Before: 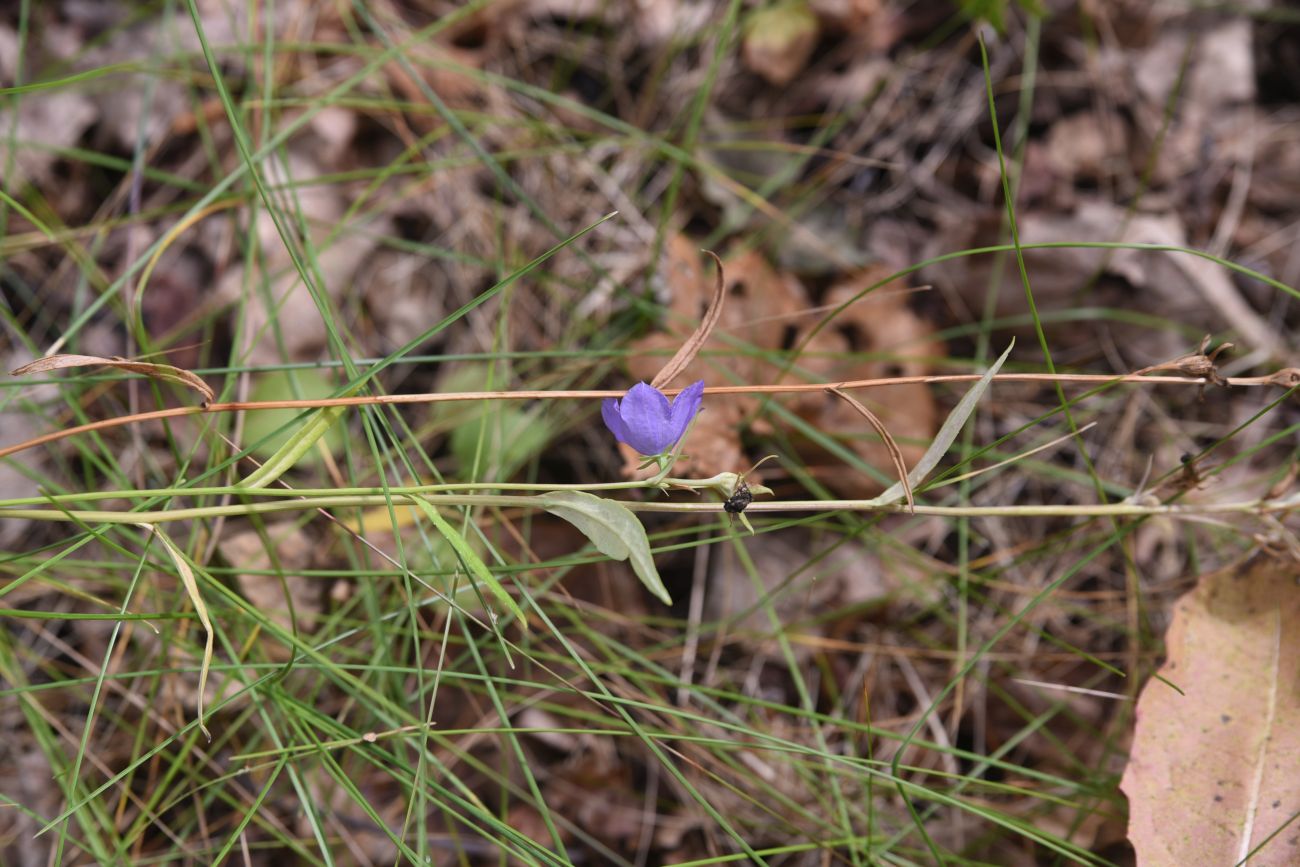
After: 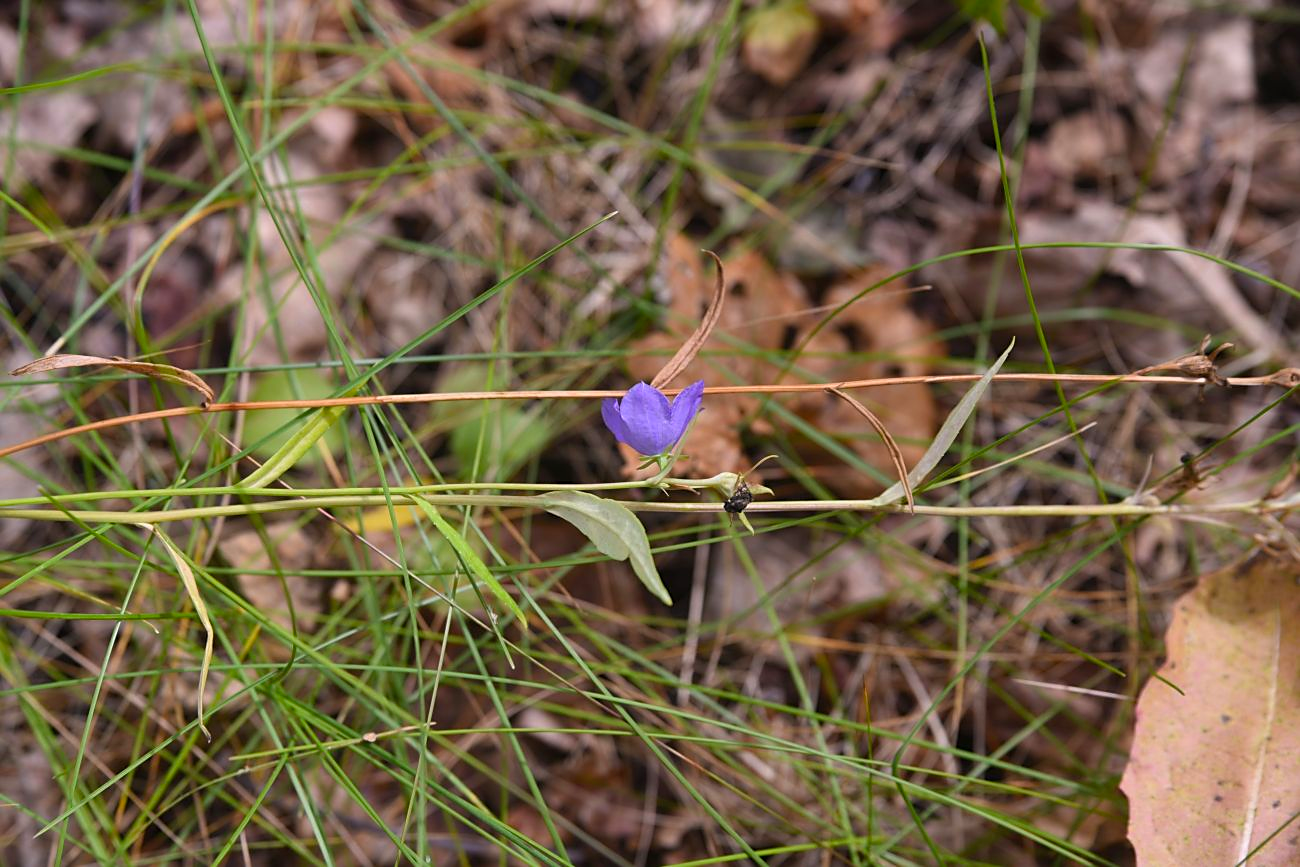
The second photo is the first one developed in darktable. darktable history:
color balance rgb: highlights gain › chroma 0.151%, highlights gain › hue 330.36°, linear chroma grading › global chroma 9.922%, perceptual saturation grading › global saturation 14.554%
sharpen: radius 1.845, amount 0.414, threshold 1.19
